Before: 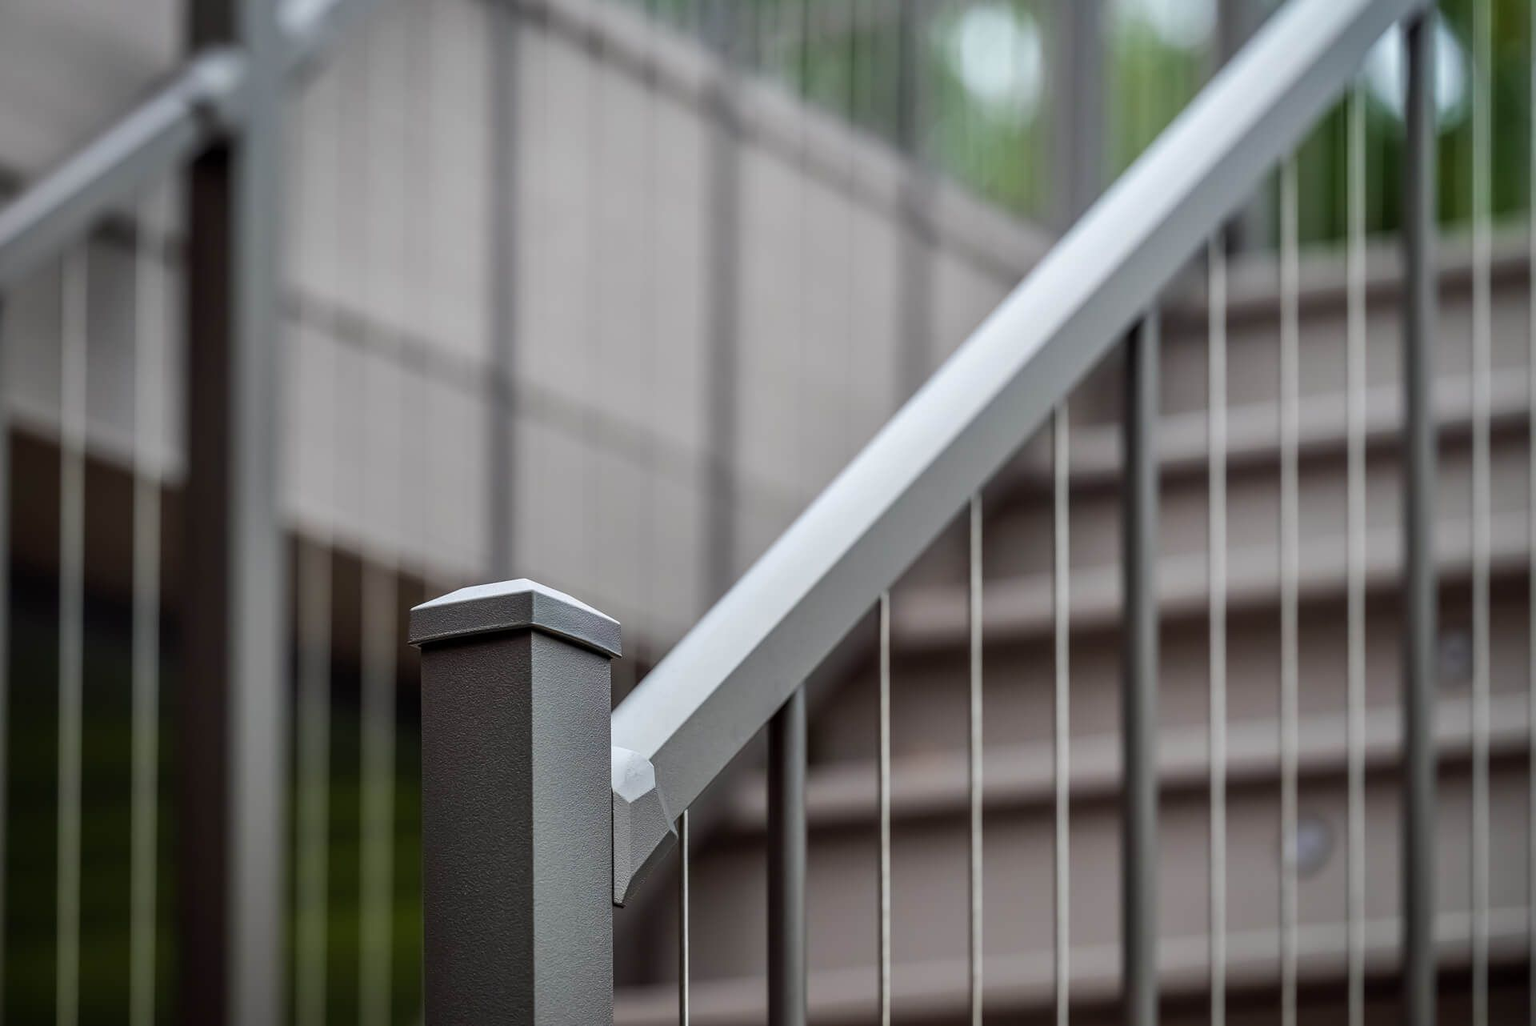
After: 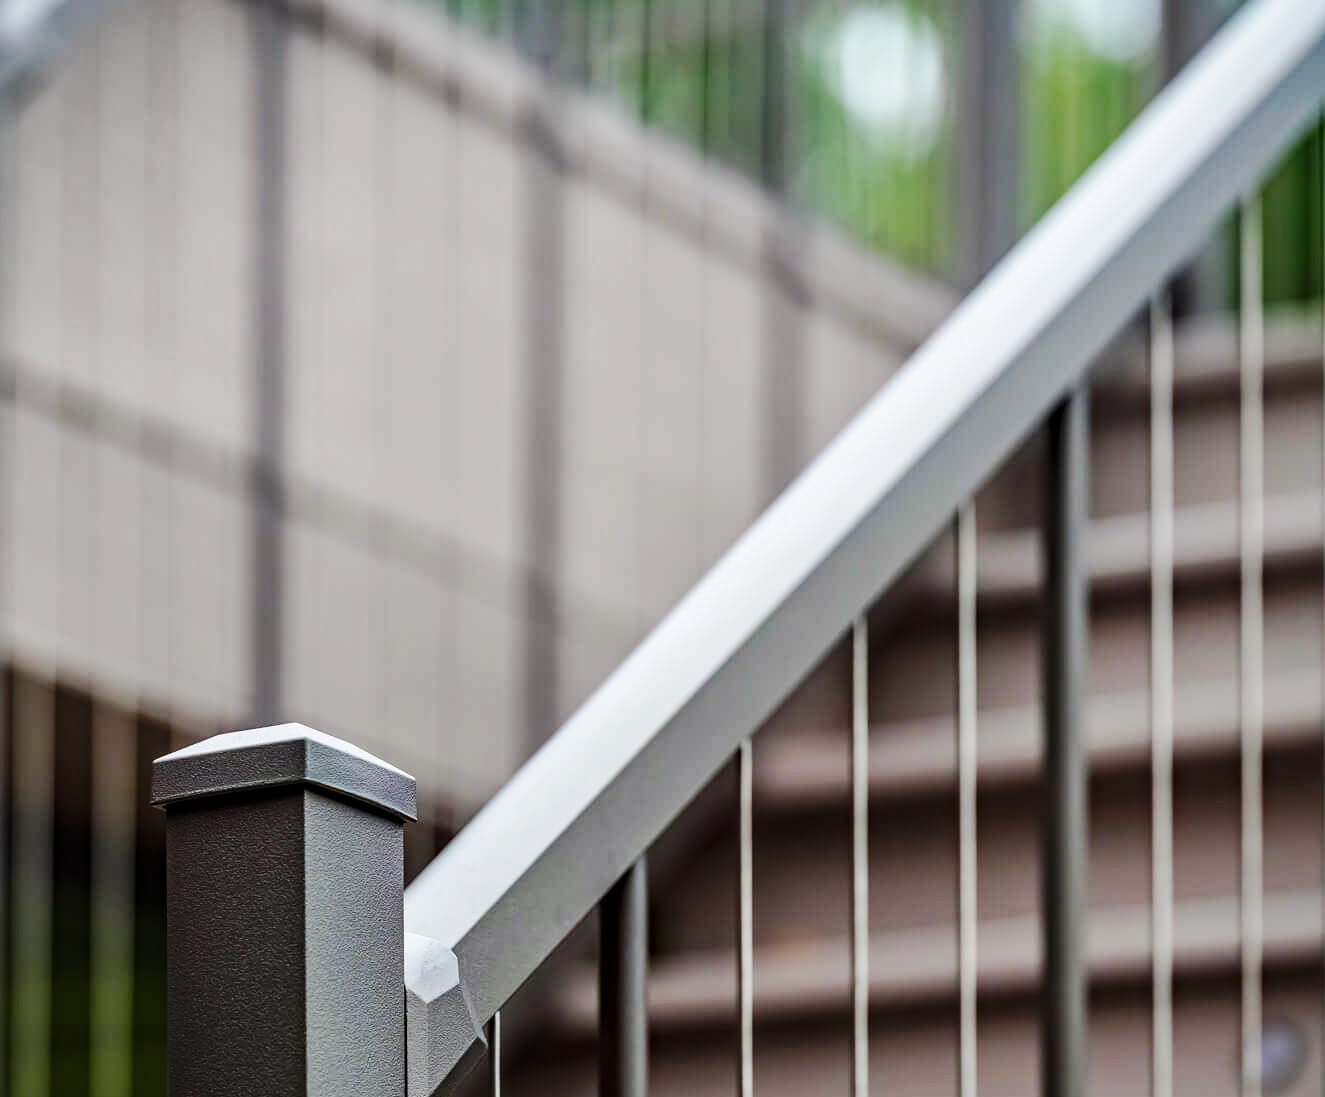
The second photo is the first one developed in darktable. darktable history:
crop: left 18.76%, right 12.21%, bottom 14.379%
haze removal: strength 0.276, distance 0.254, compatibility mode true, adaptive false
base curve: curves: ch0 [(0, 0) (0.032, 0.025) (0.121, 0.166) (0.206, 0.329) (0.605, 0.79) (1, 1)], preserve colors none
